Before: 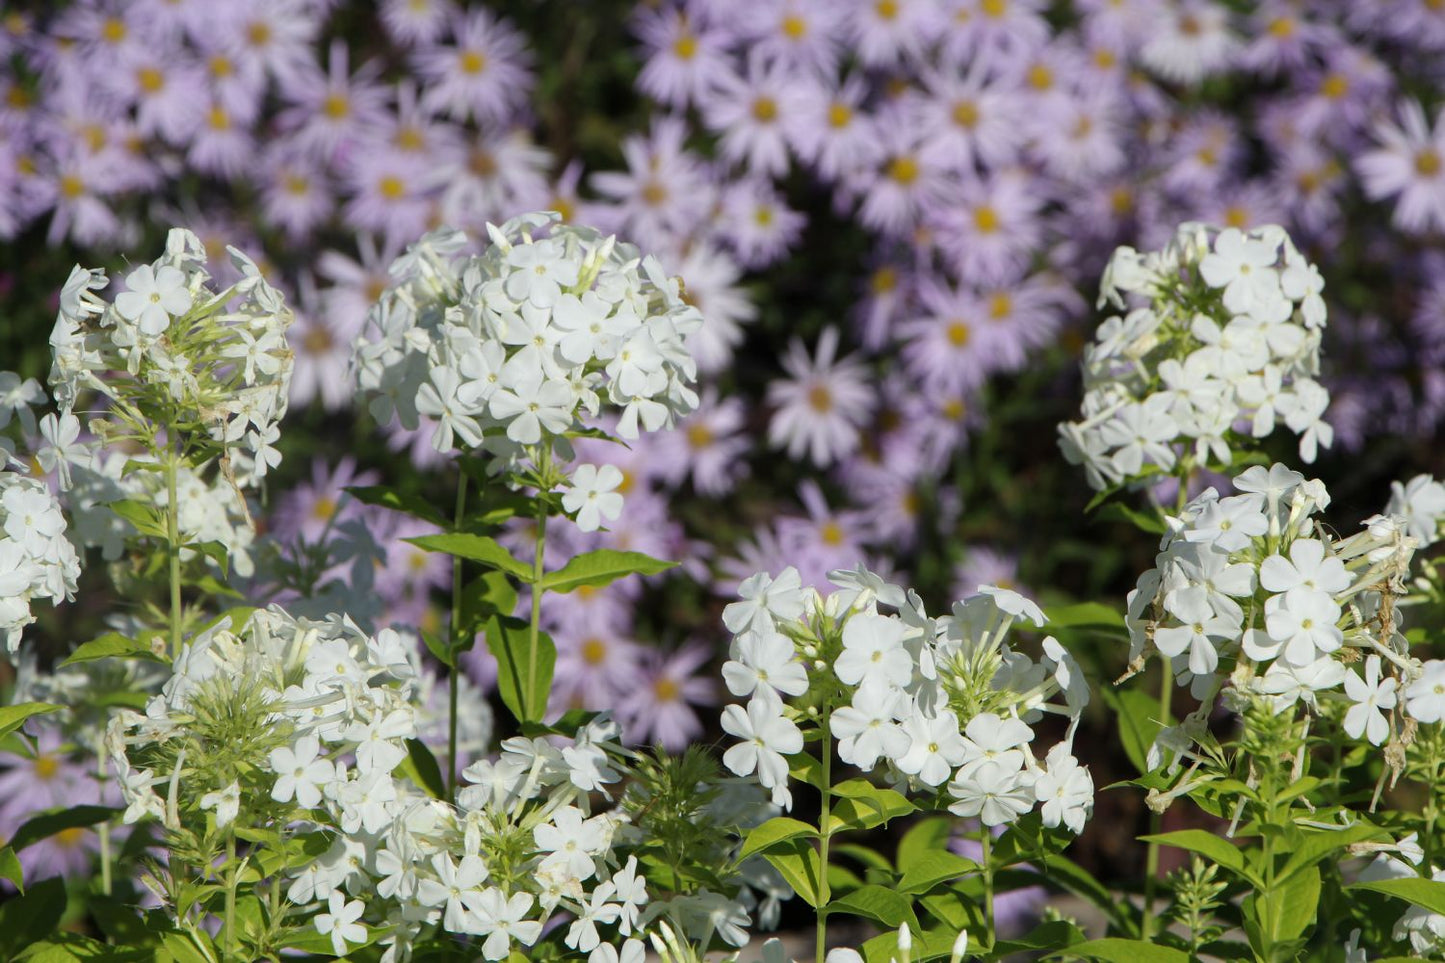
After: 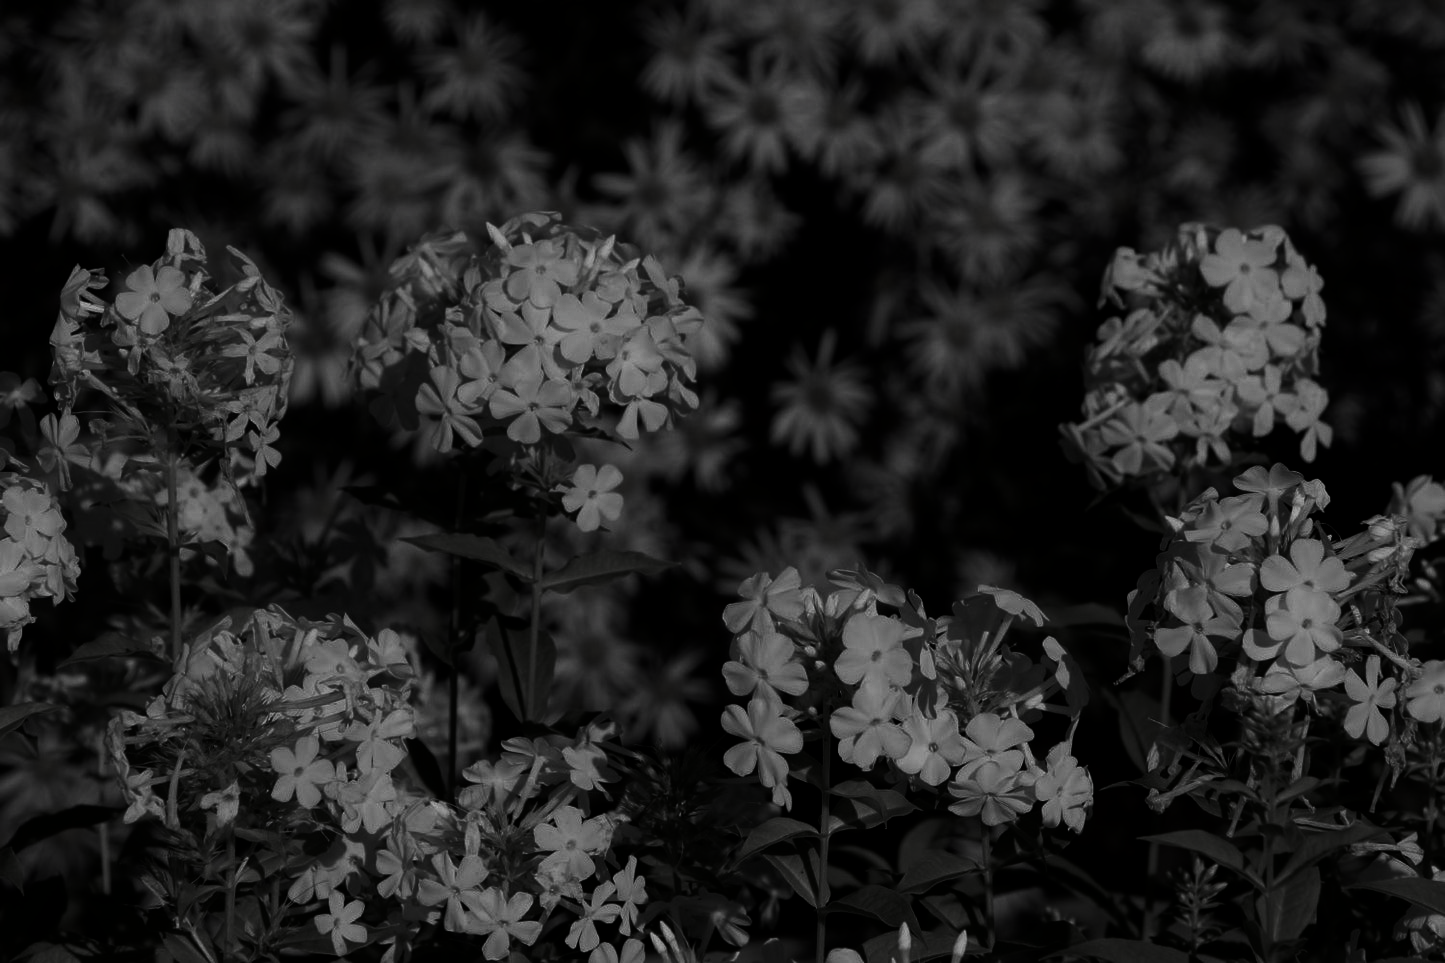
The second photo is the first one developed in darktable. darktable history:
contrast brightness saturation: contrast 0.019, brightness -0.998, saturation -0.982
color balance rgb: perceptual saturation grading › global saturation -0.096%
shadows and highlights: shadows -19.96, white point adjustment -1.97, highlights -35.04
exposure: exposure -0.369 EV, compensate exposure bias true, compensate highlight preservation false
